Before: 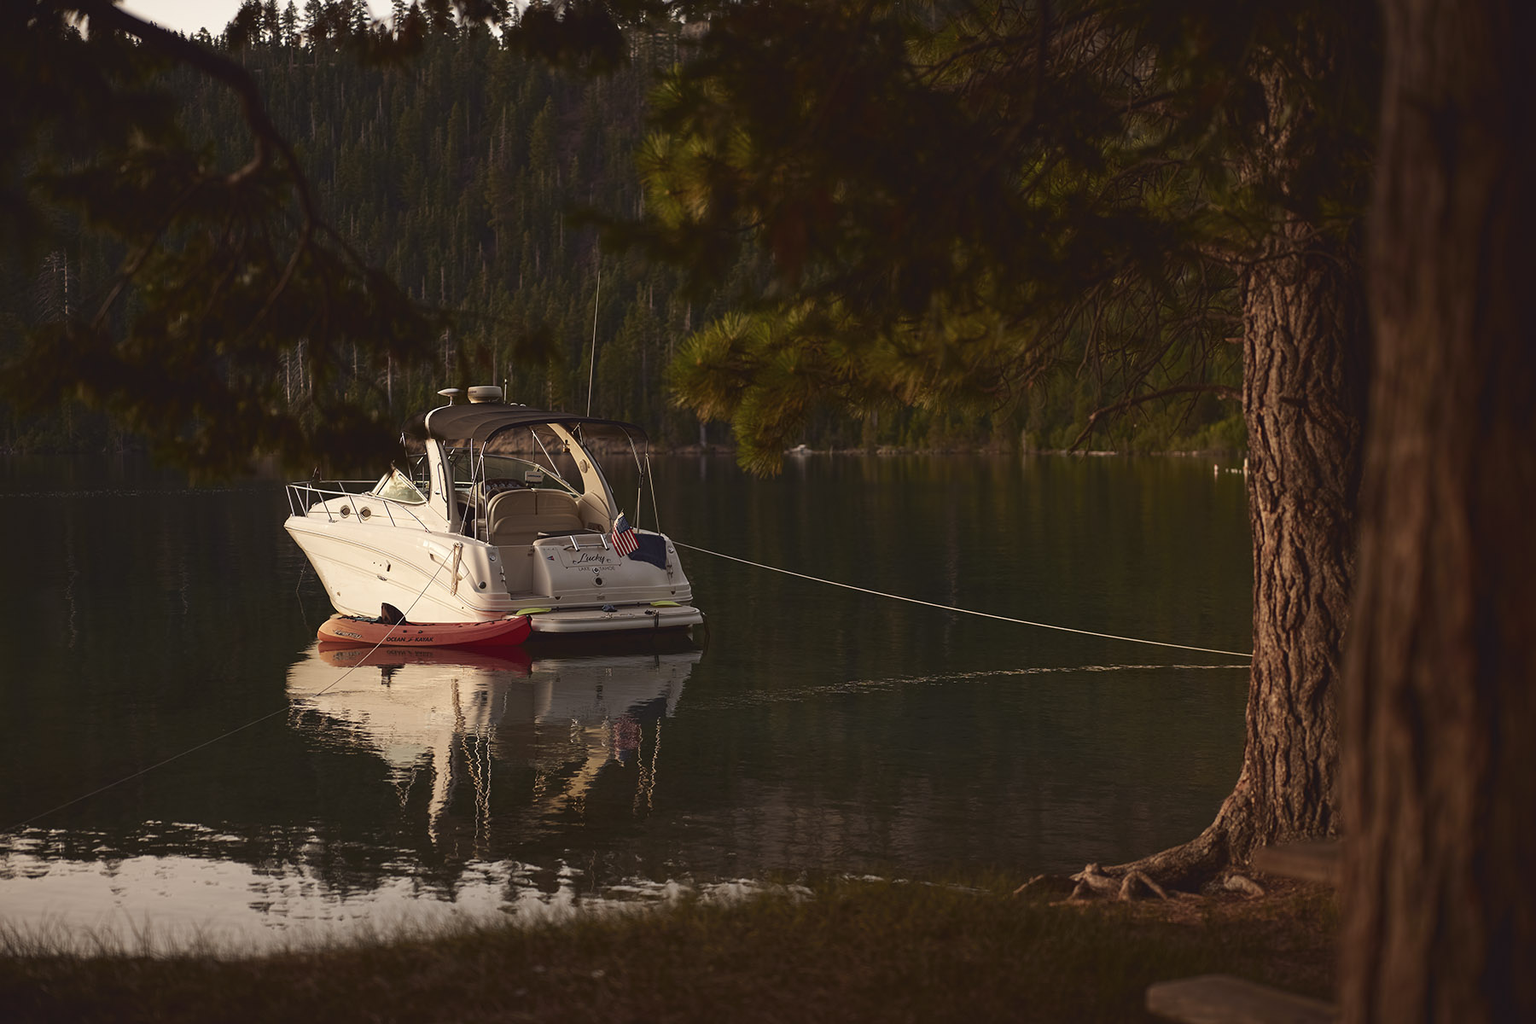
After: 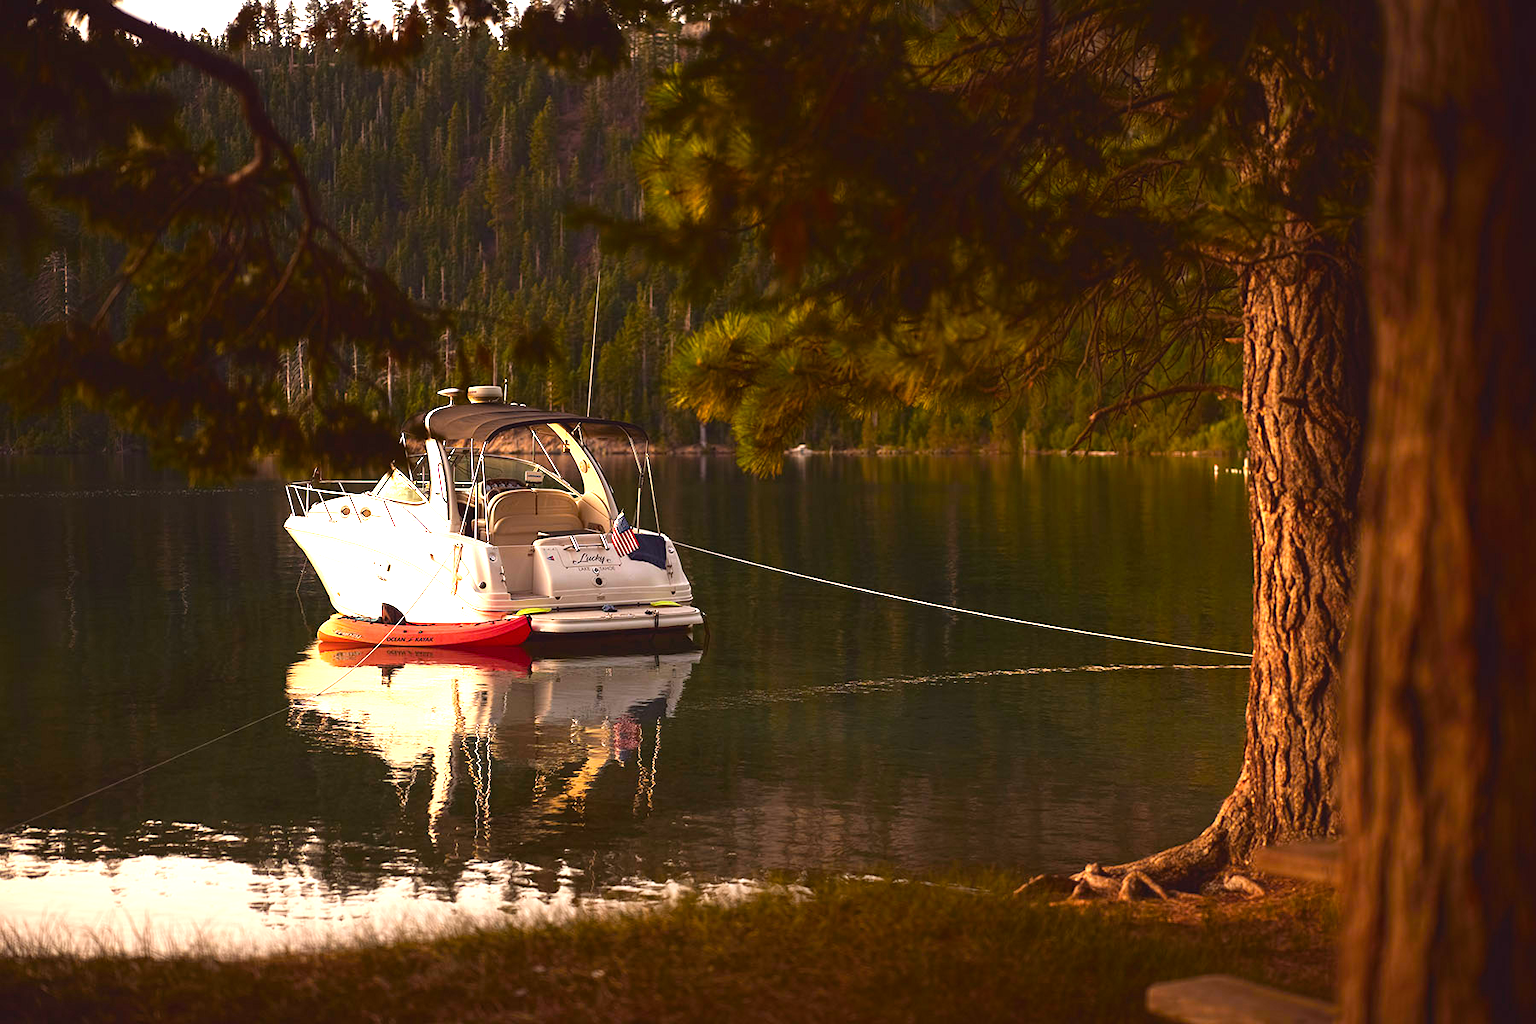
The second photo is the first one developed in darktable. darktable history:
exposure: exposure 1 EV, compensate highlight preservation false
tone equalizer: -8 EV -0.738 EV, -7 EV -0.666 EV, -6 EV -0.593 EV, -5 EV -0.411 EV, -3 EV 0.389 EV, -2 EV 0.6 EV, -1 EV 0.696 EV, +0 EV 0.752 EV
color balance rgb: shadows lift › chroma 0.725%, shadows lift › hue 112.23°, perceptual saturation grading › global saturation 25.882%, global vibrance 20%
